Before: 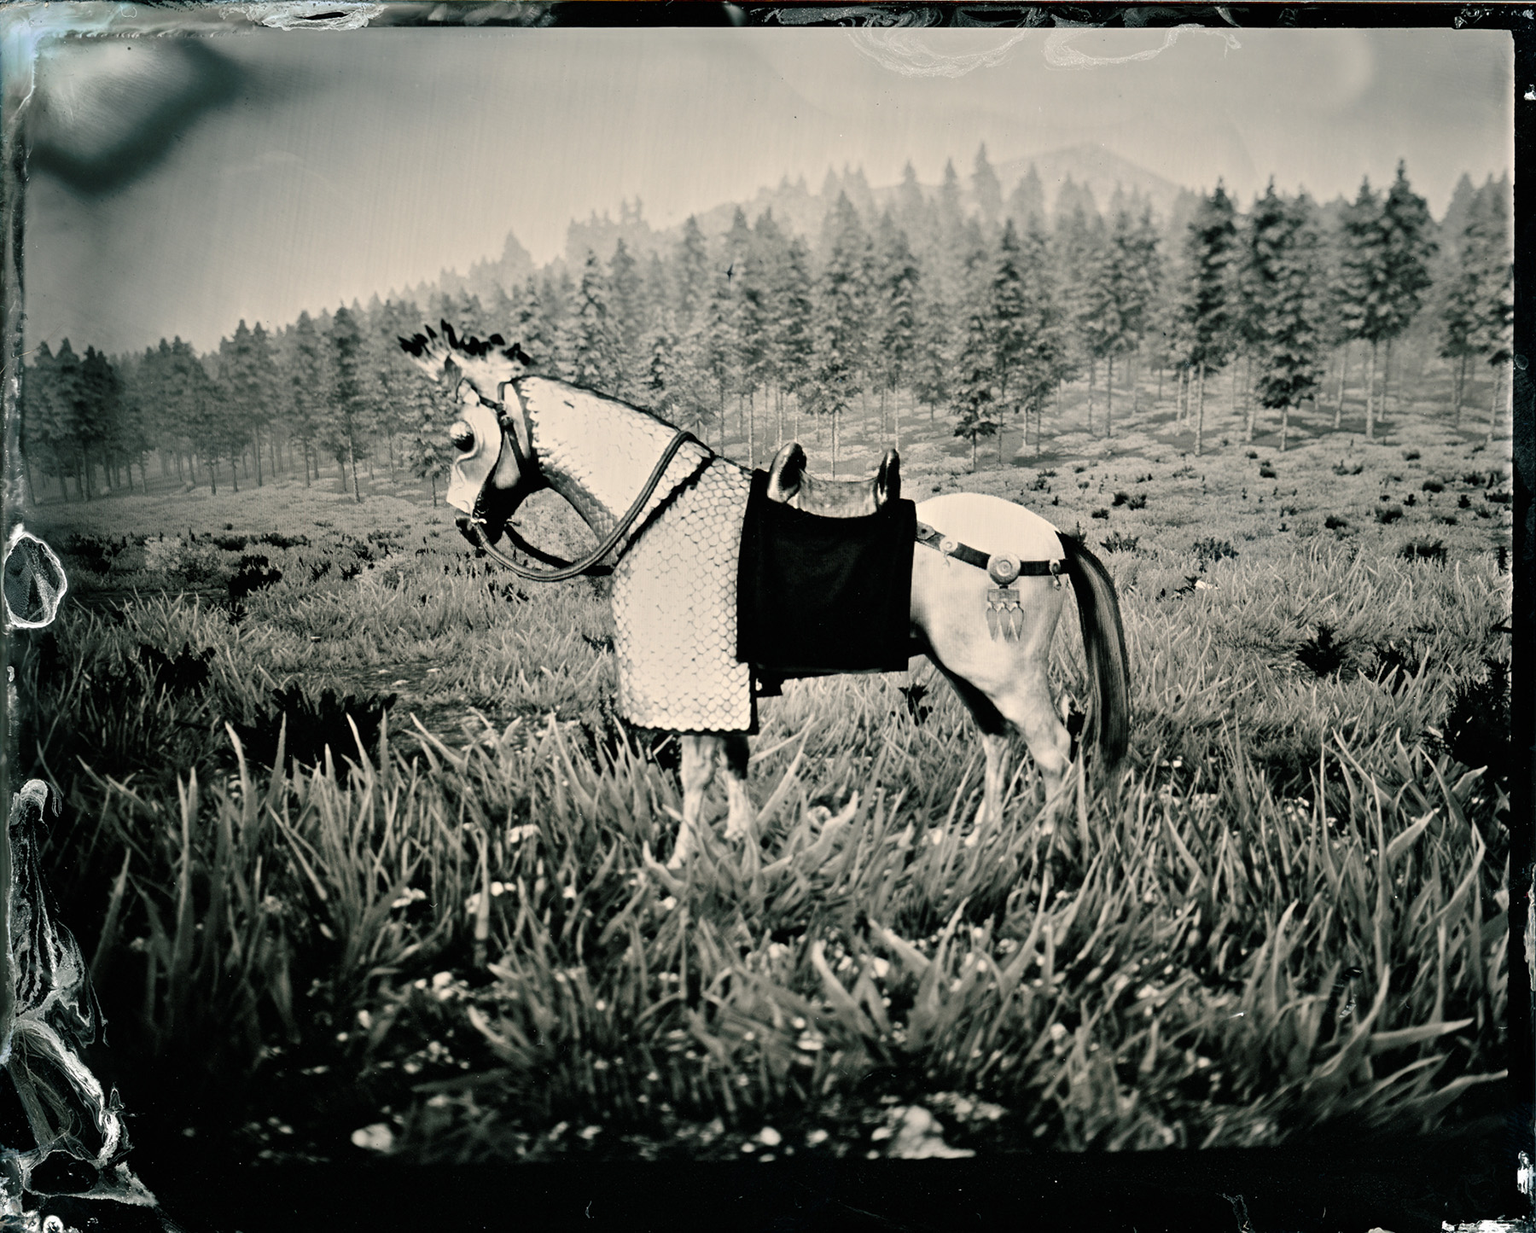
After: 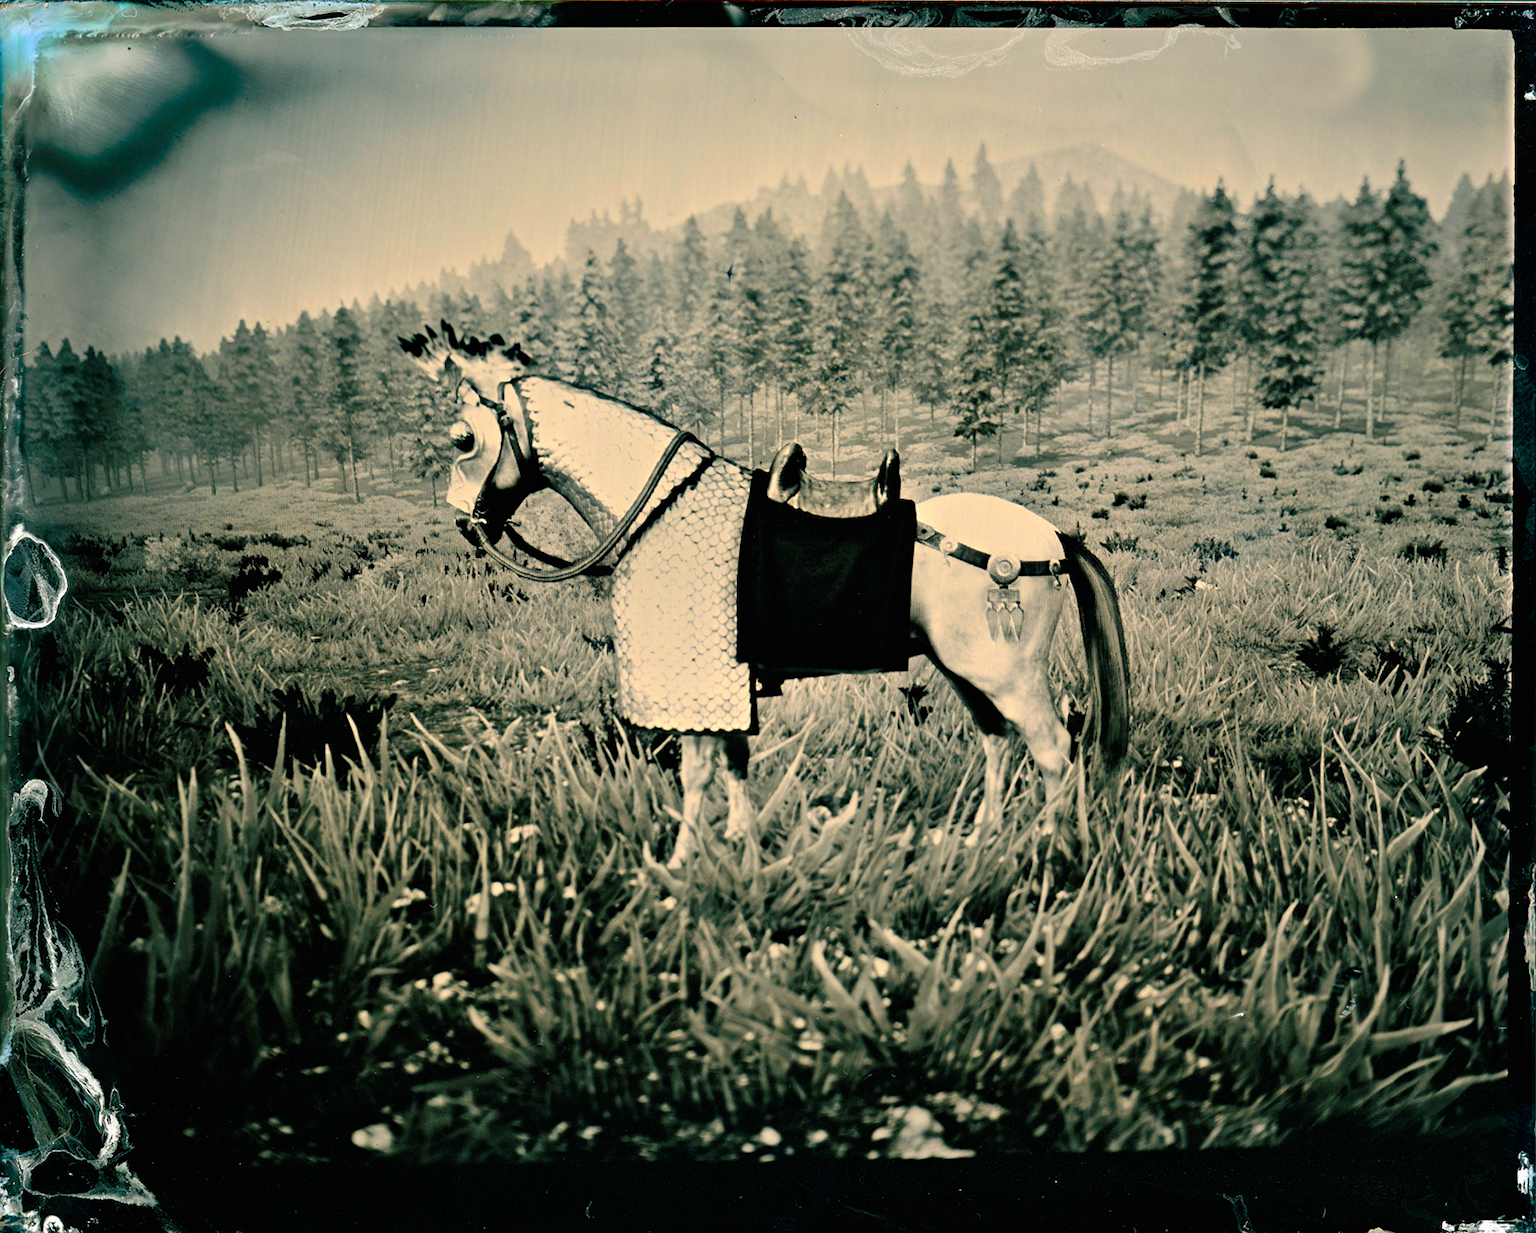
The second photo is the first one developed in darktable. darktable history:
haze removal: strength 0.02, distance 0.25, compatibility mode true, adaptive false
color balance rgb: linear chroma grading › global chroma 42%, perceptual saturation grading › global saturation 42%, global vibrance 33%
